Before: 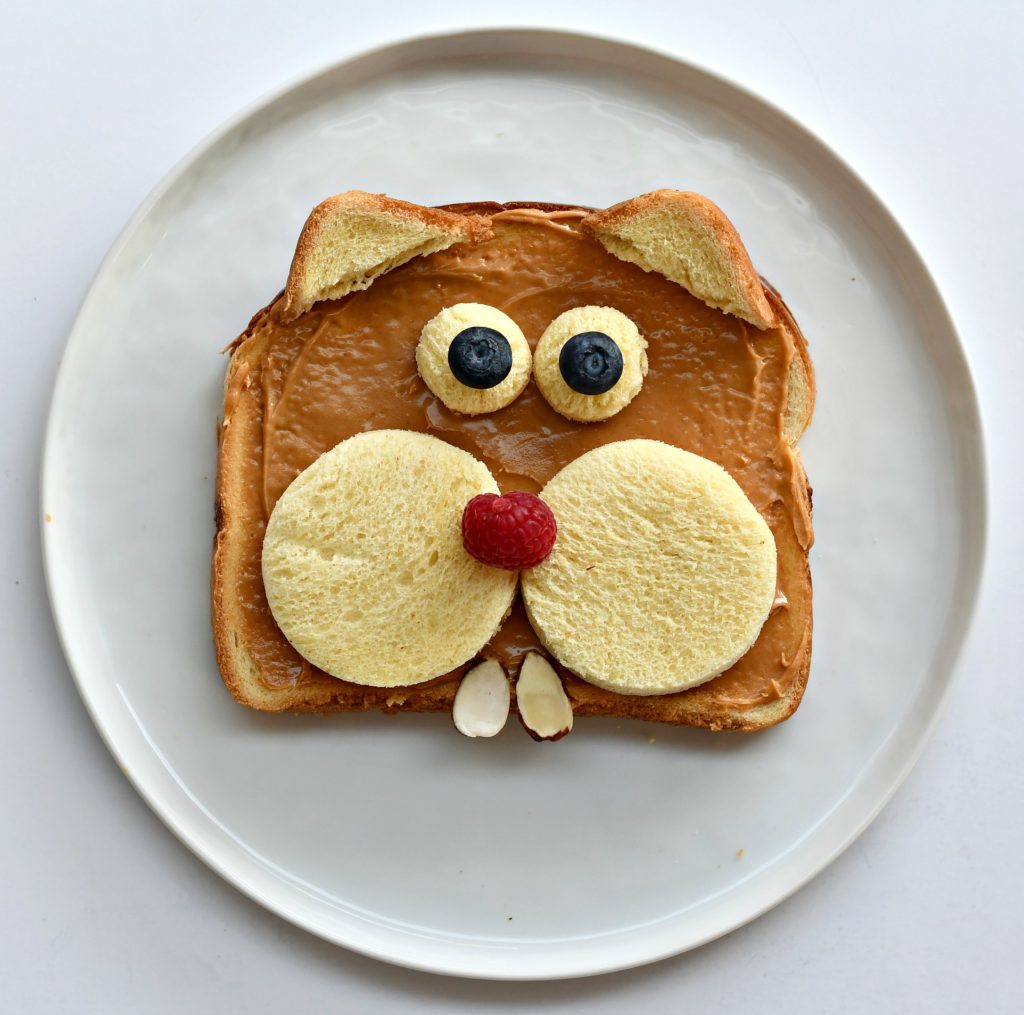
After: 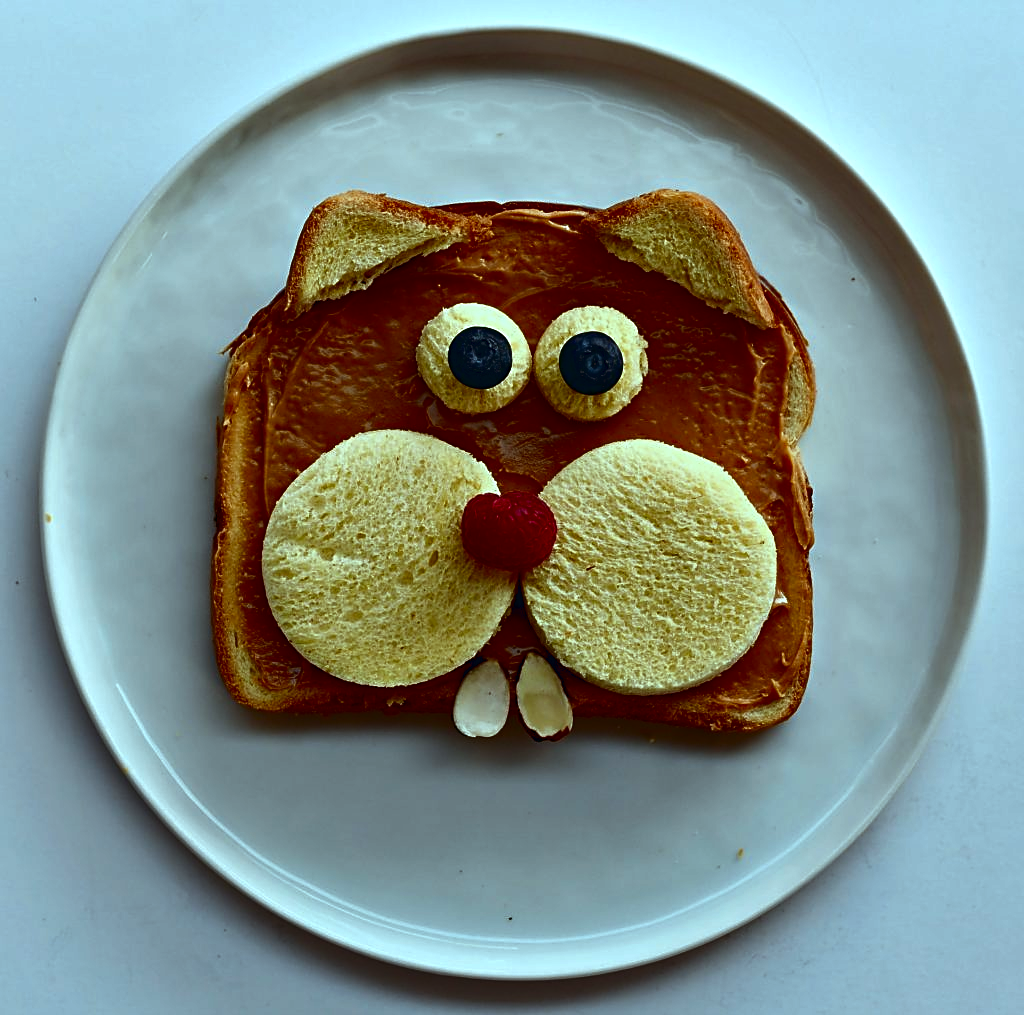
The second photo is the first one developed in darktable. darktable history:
contrast brightness saturation: contrast 0.09, brightness -0.59, saturation 0.17
color balance: lift [1.003, 0.993, 1.001, 1.007], gamma [1.018, 1.072, 0.959, 0.928], gain [0.974, 0.873, 1.031, 1.127]
sharpen: on, module defaults
